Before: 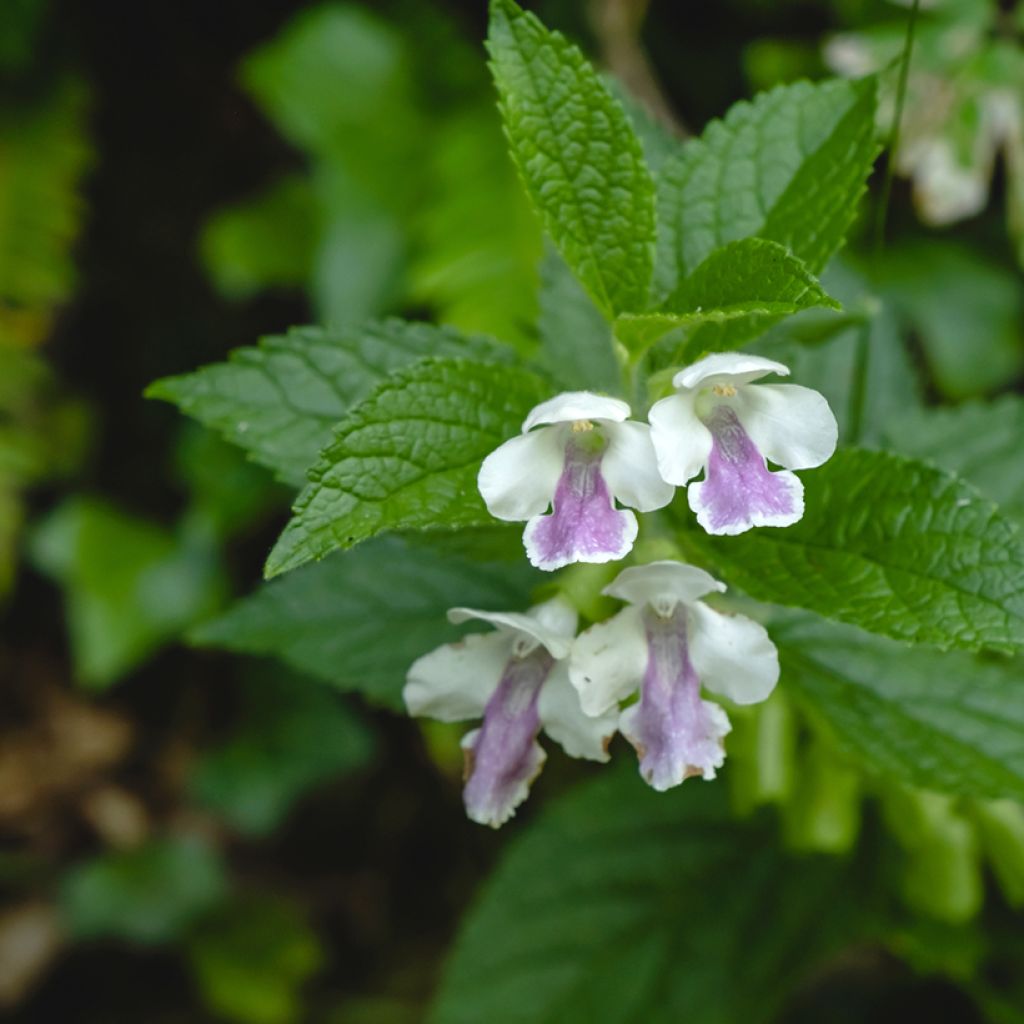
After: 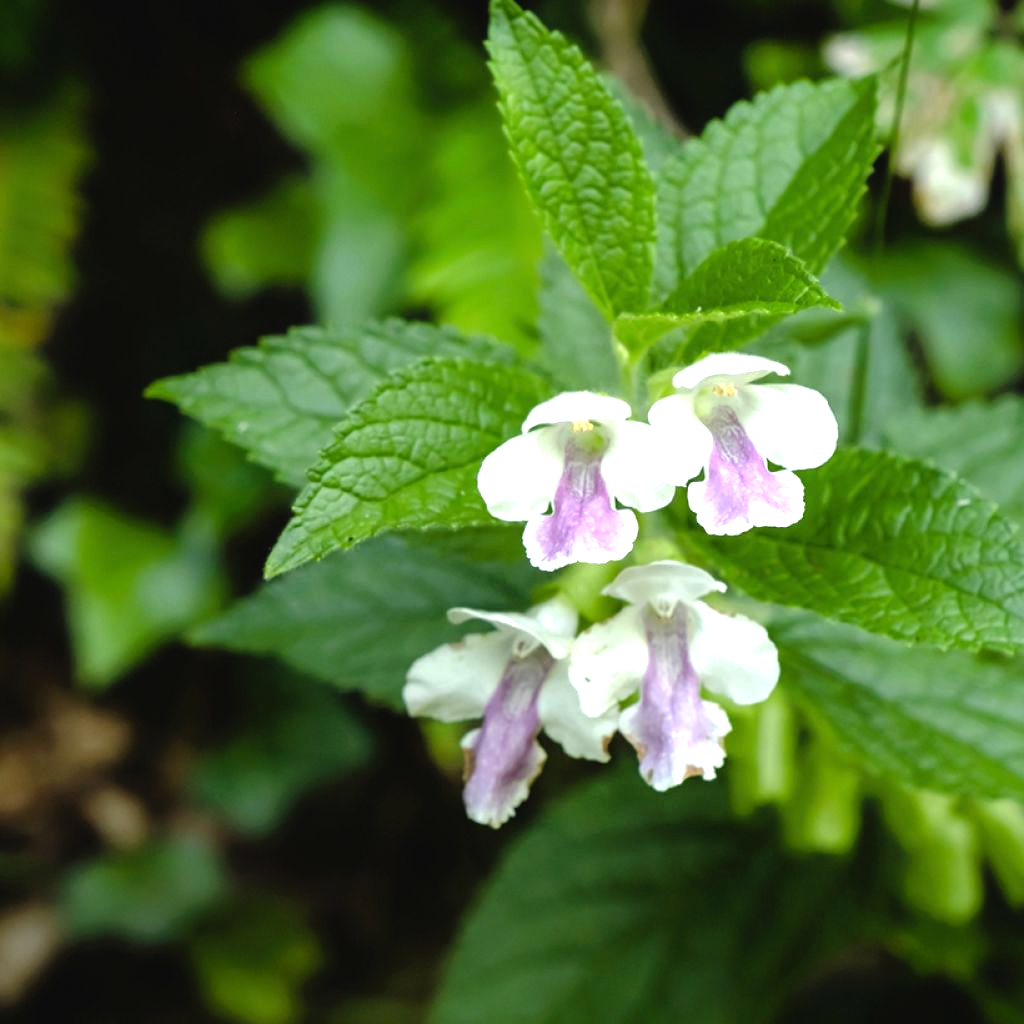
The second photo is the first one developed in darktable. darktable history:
tone equalizer: -8 EV -1.12 EV, -7 EV -1.01 EV, -6 EV -0.847 EV, -5 EV -0.587 EV, -3 EV 0.56 EV, -2 EV 0.859 EV, -1 EV 0.991 EV, +0 EV 1.06 EV
tone curve: curves: ch0 [(0, 0) (0.003, 0.012) (0.011, 0.015) (0.025, 0.027) (0.044, 0.045) (0.069, 0.064) (0.1, 0.093) (0.136, 0.133) (0.177, 0.177) (0.224, 0.221) (0.277, 0.272) (0.335, 0.342) (0.399, 0.398) (0.468, 0.462) (0.543, 0.547) (0.623, 0.624) (0.709, 0.711) (0.801, 0.792) (0.898, 0.889) (1, 1)], color space Lab, linked channels, preserve colors none
